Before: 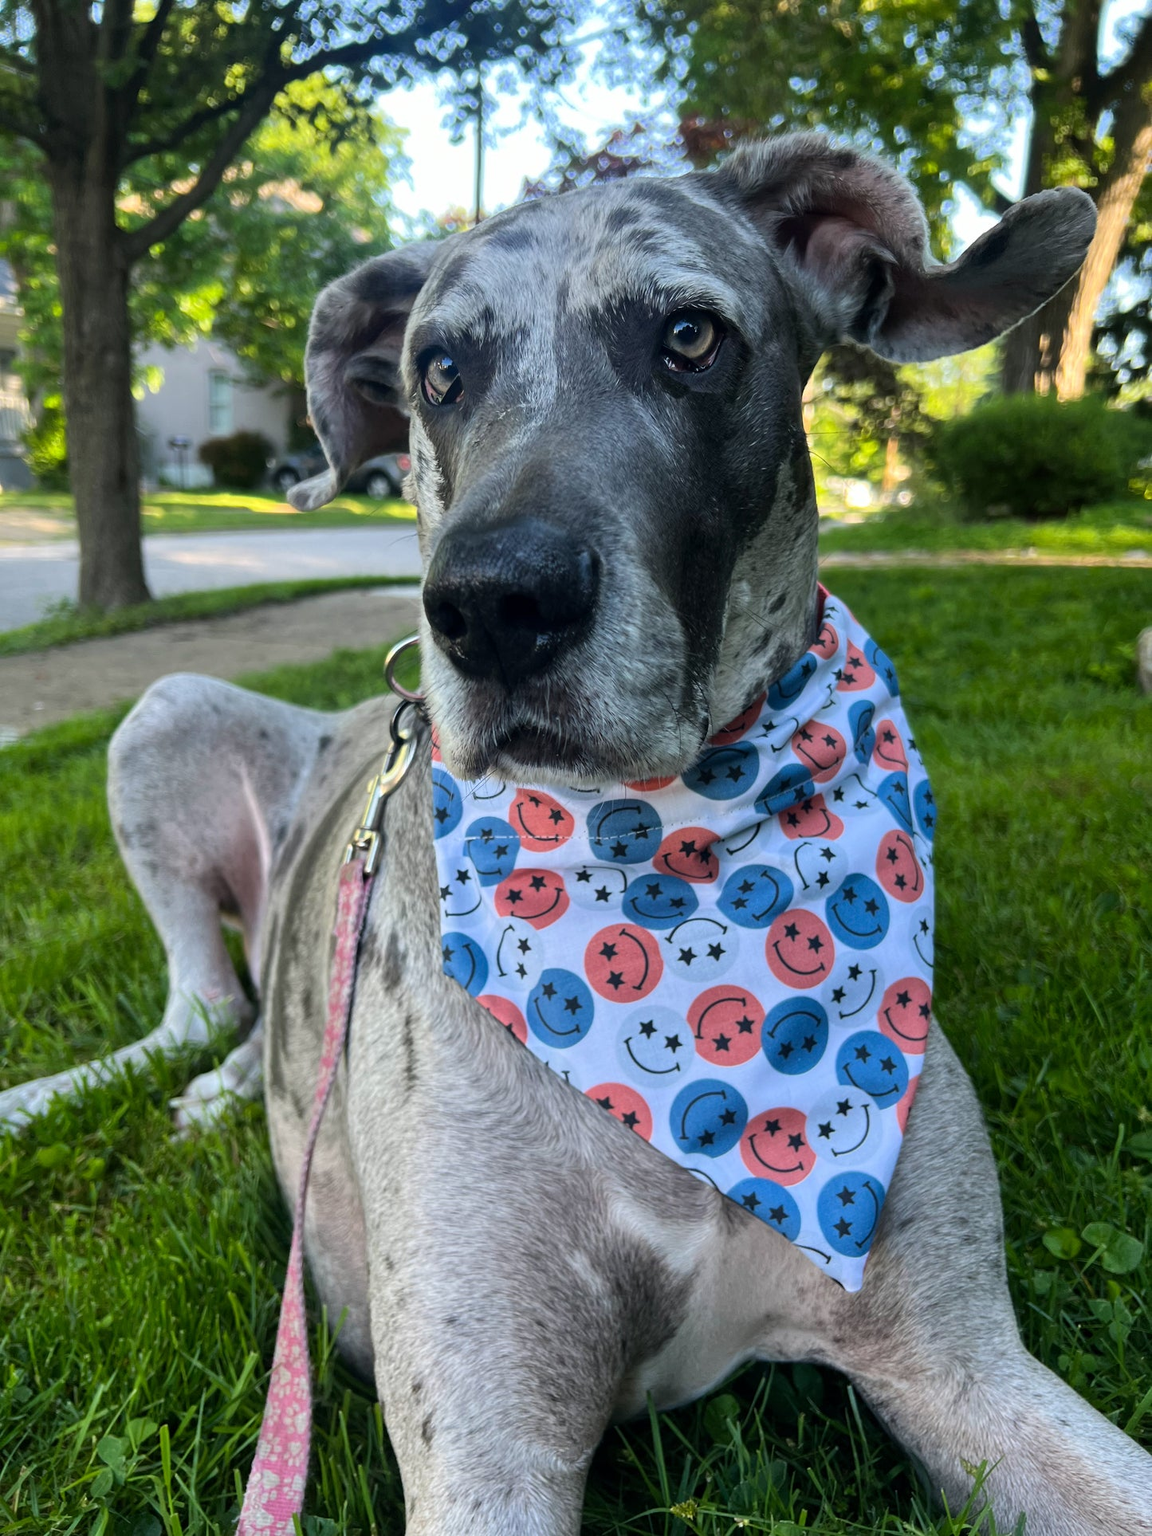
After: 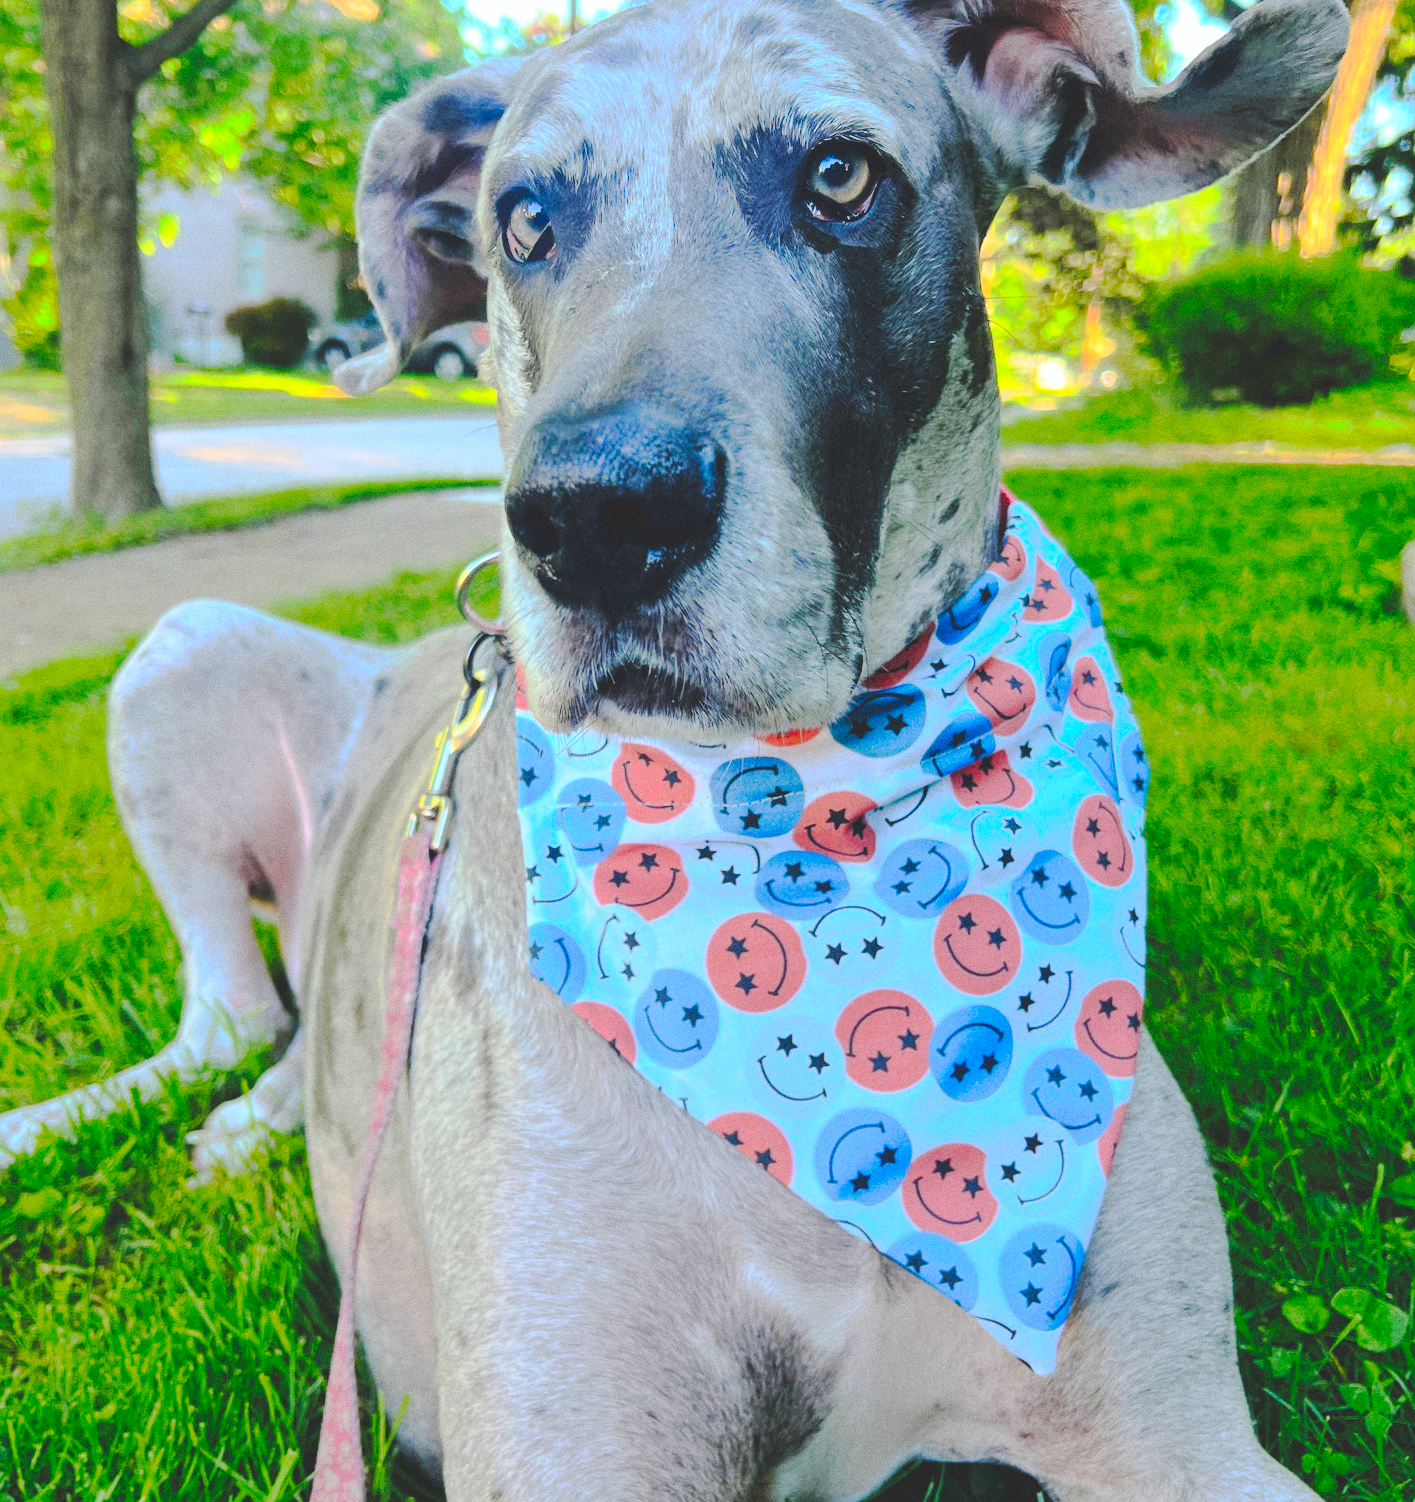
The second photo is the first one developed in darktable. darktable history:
grain: coarseness 0.09 ISO
global tonemap: drago (0.7, 100)
exposure: black level correction -0.001, exposure 0.9 EV, compensate exposure bias true, compensate highlight preservation false
crop and rotate: left 1.814%, top 12.818%, right 0.25%, bottom 9.225%
color correction: saturation 1.34
color zones: curves: ch0 [(0.068, 0.464) (0.25, 0.5) (0.48, 0.508) (0.75, 0.536) (0.886, 0.476) (0.967, 0.456)]; ch1 [(0.066, 0.456) (0.25, 0.5) (0.616, 0.508) (0.746, 0.56) (0.934, 0.444)]
graduated density: rotation -180°, offset 24.95
tone curve: curves: ch0 [(0, 0) (0.003, 0.089) (0.011, 0.089) (0.025, 0.088) (0.044, 0.089) (0.069, 0.094) (0.1, 0.108) (0.136, 0.119) (0.177, 0.147) (0.224, 0.204) (0.277, 0.28) (0.335, 0.389) (0.399, 0.486) (0.468, 0.588) (0.543, 0.647) (0.623, 0.705) (0.709, 0.759) (0.801, 0.815) (0.898, 0.873) (1, 1)], preserve colors none
